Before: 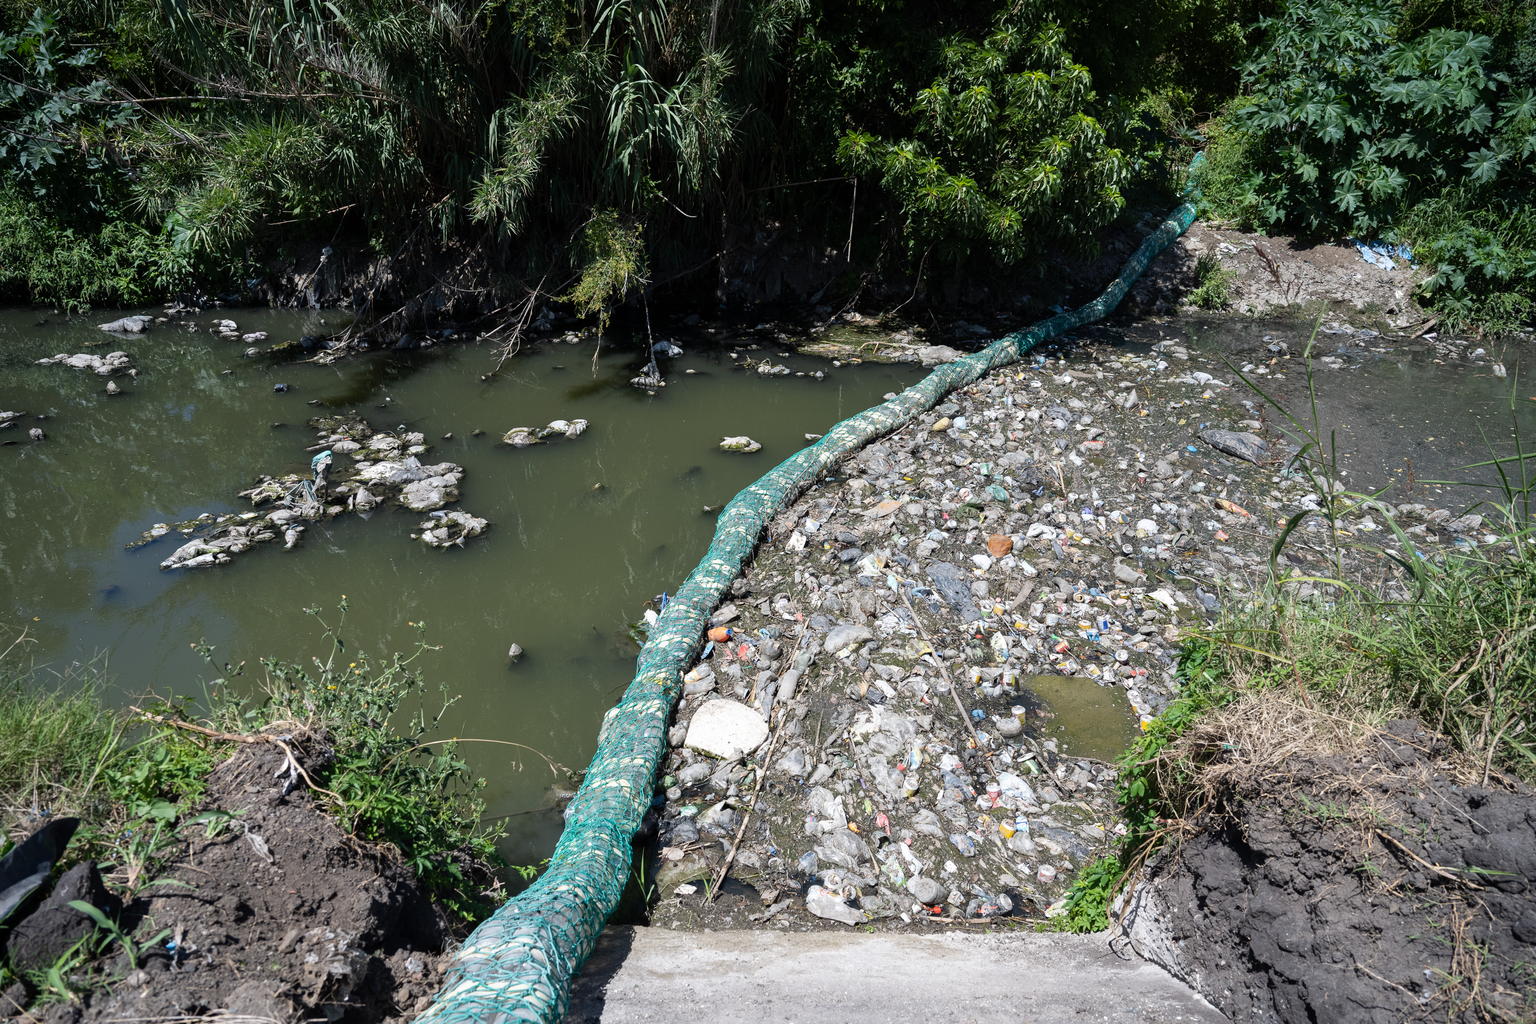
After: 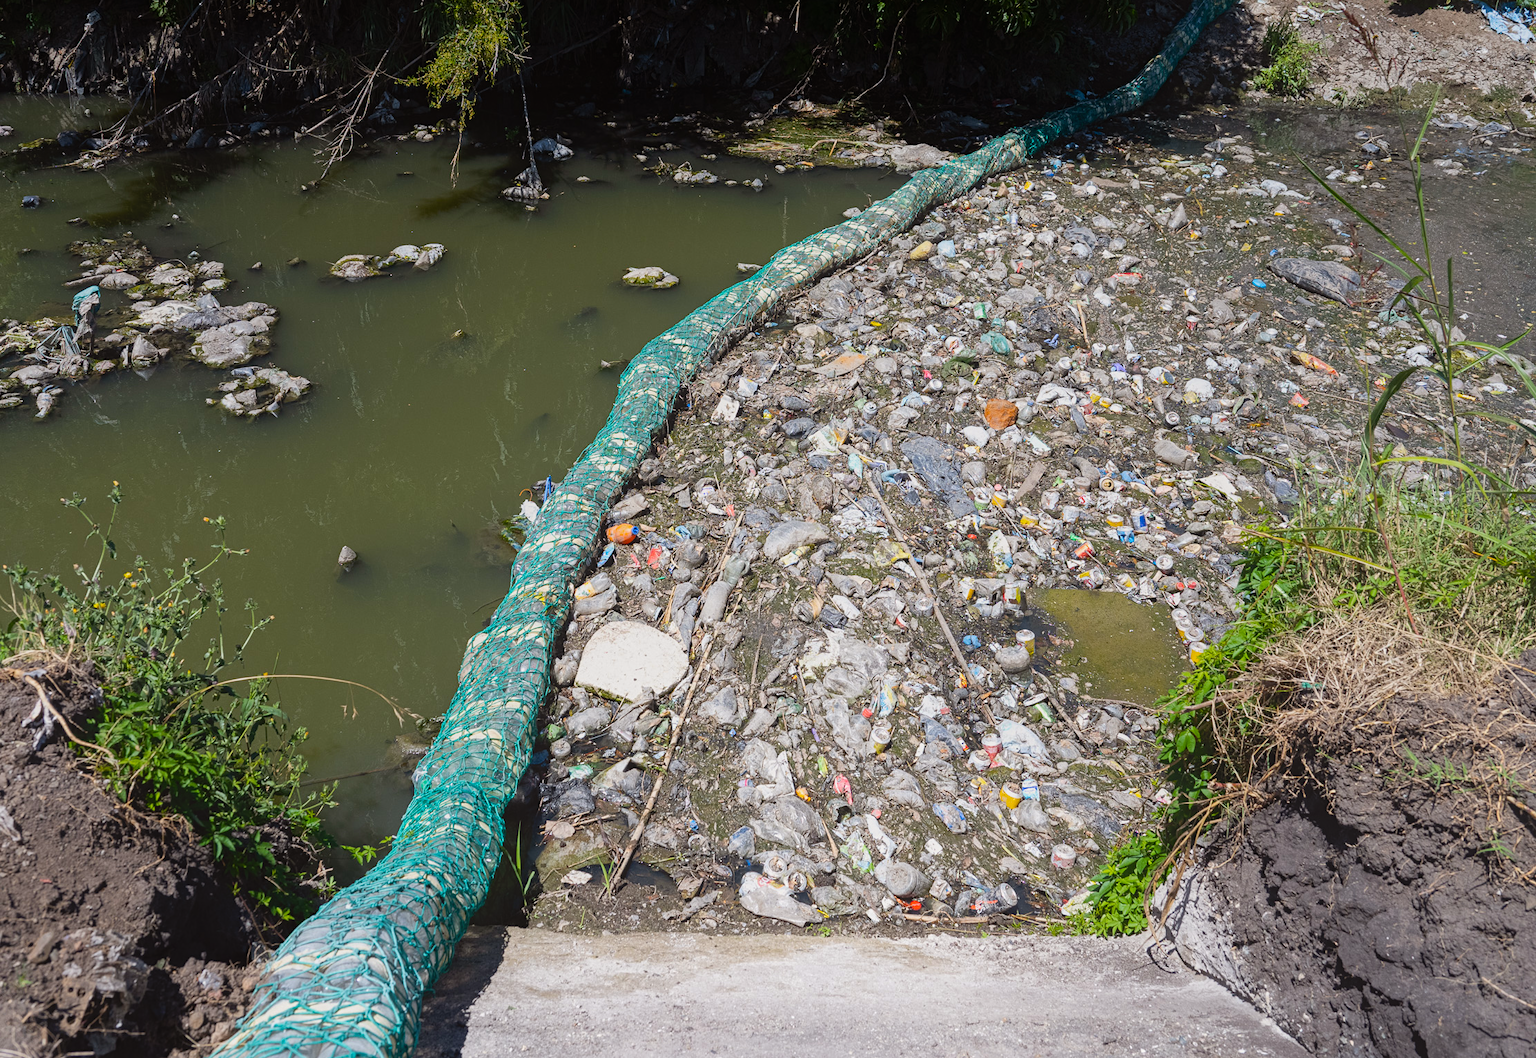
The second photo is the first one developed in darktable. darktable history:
contrast equalizer: octaves 7, y [[0.439, 0.44, 0.442, 0.457, 0.493, 0.498], [0.5 ×6], [0.5 ×6], [0 ×6], [0 ×6]]
crop: left 16.828%, top 23.315%, right 9.002%
color balance rgb: power › luminance -3.994%, power › chroma 0.559%, power › hue 40.31°, highlights gain › chroma 0.115%, highlights gain › hue 330.48°, perceptual saturation grading › global saturation 30.114%
